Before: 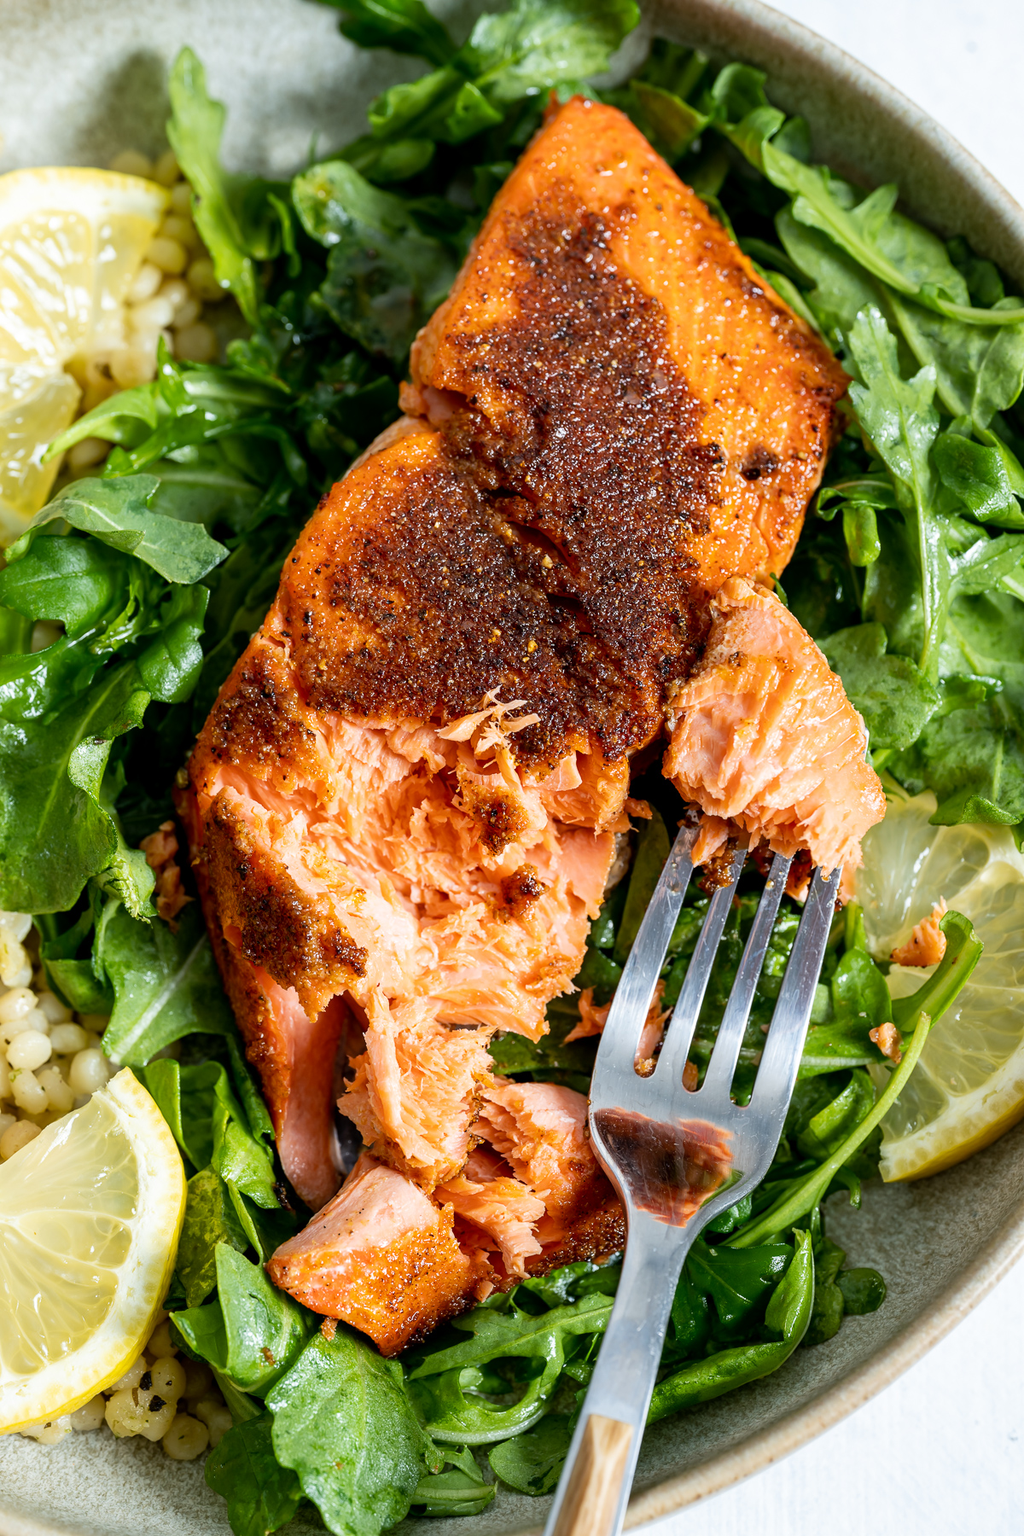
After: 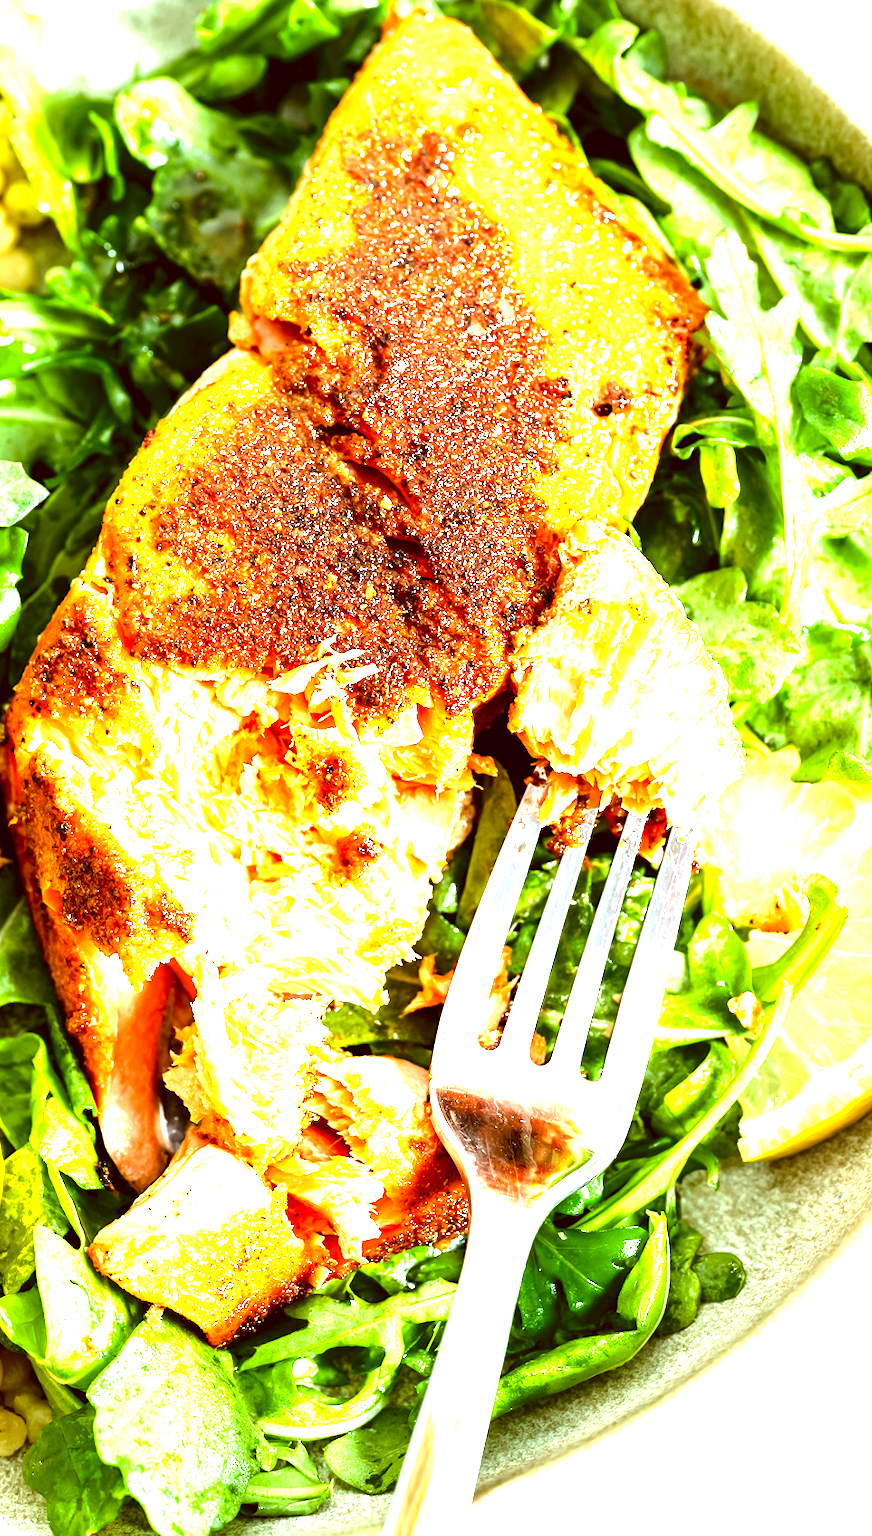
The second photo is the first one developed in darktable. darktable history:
color correction: highlights a* -5.3, highlights b* 9.8, shadows a* 9.8, shadows b* 24.26
exposure: black level correction 0, exposure 2.327 EV, compensate exposure bias true, compensate highlight preservation false
tone equalizer: -8 EV -0.417 EV, -7 EV -0.389 EV, -6 EV -0.333 EV, -5 EV -0.222 EV, -3 EV 0.222 EV, -2 EV 0.333 EV, -1 EV 0.389 EV, +0 EV 0.417 EV, edges refinement/feathering 500, mask exposure compensation -1.57 EV, preserve details no
crop and rotate: left 17.959%, top 5.771%, right 1.742%
